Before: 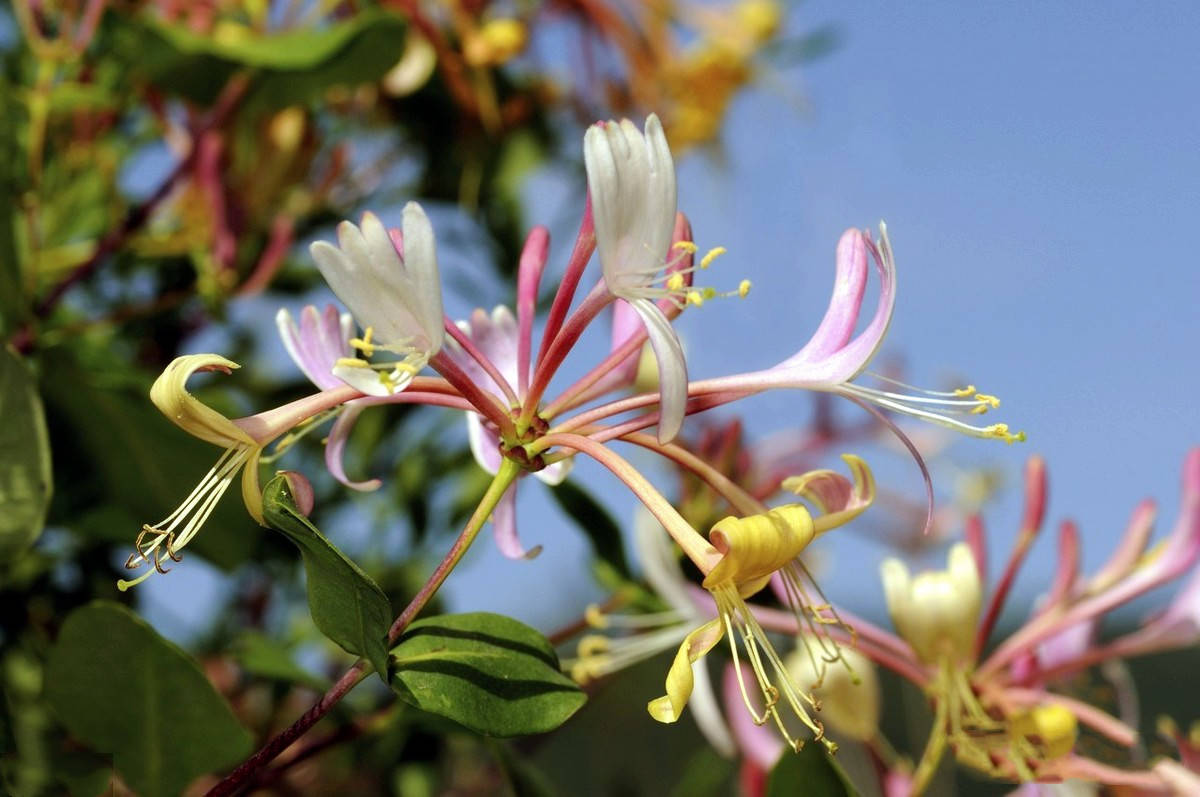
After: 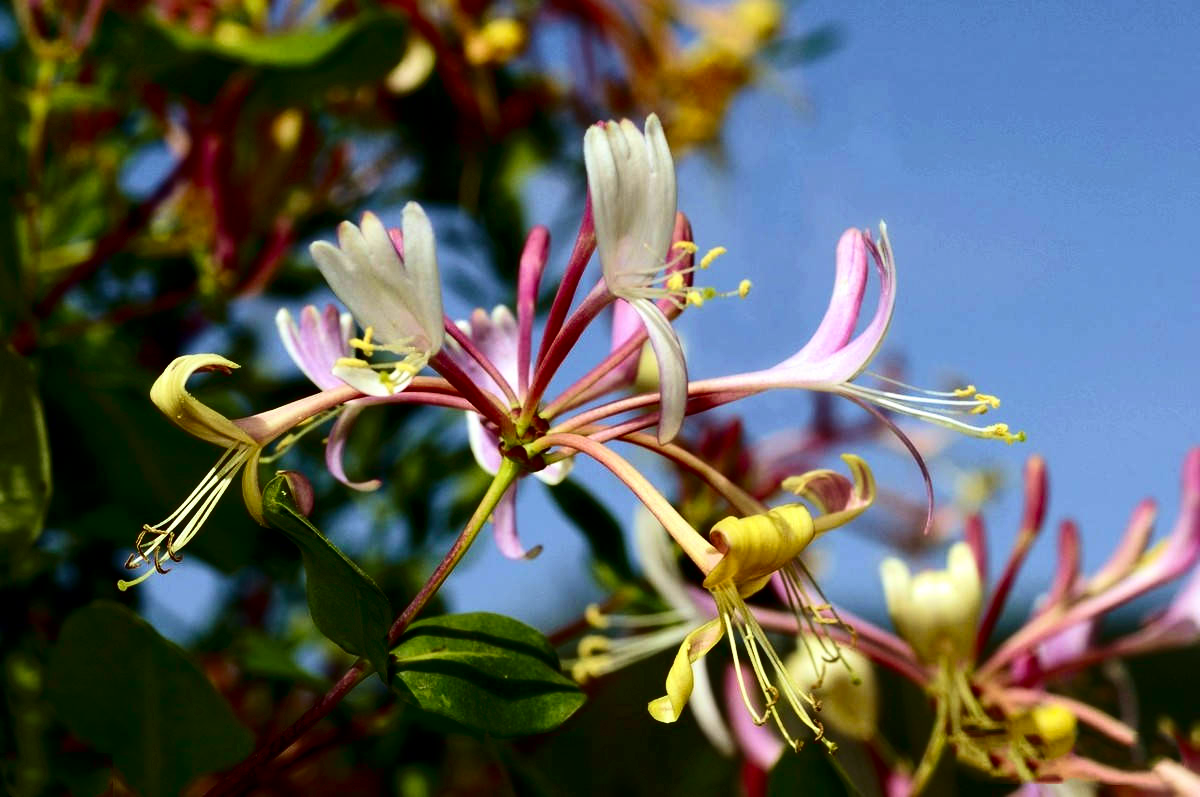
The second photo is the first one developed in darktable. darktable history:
contrast brightness saturation: contrast 0.245, brightness -0.232, saturation 0.14
velvia: on, module defaults
